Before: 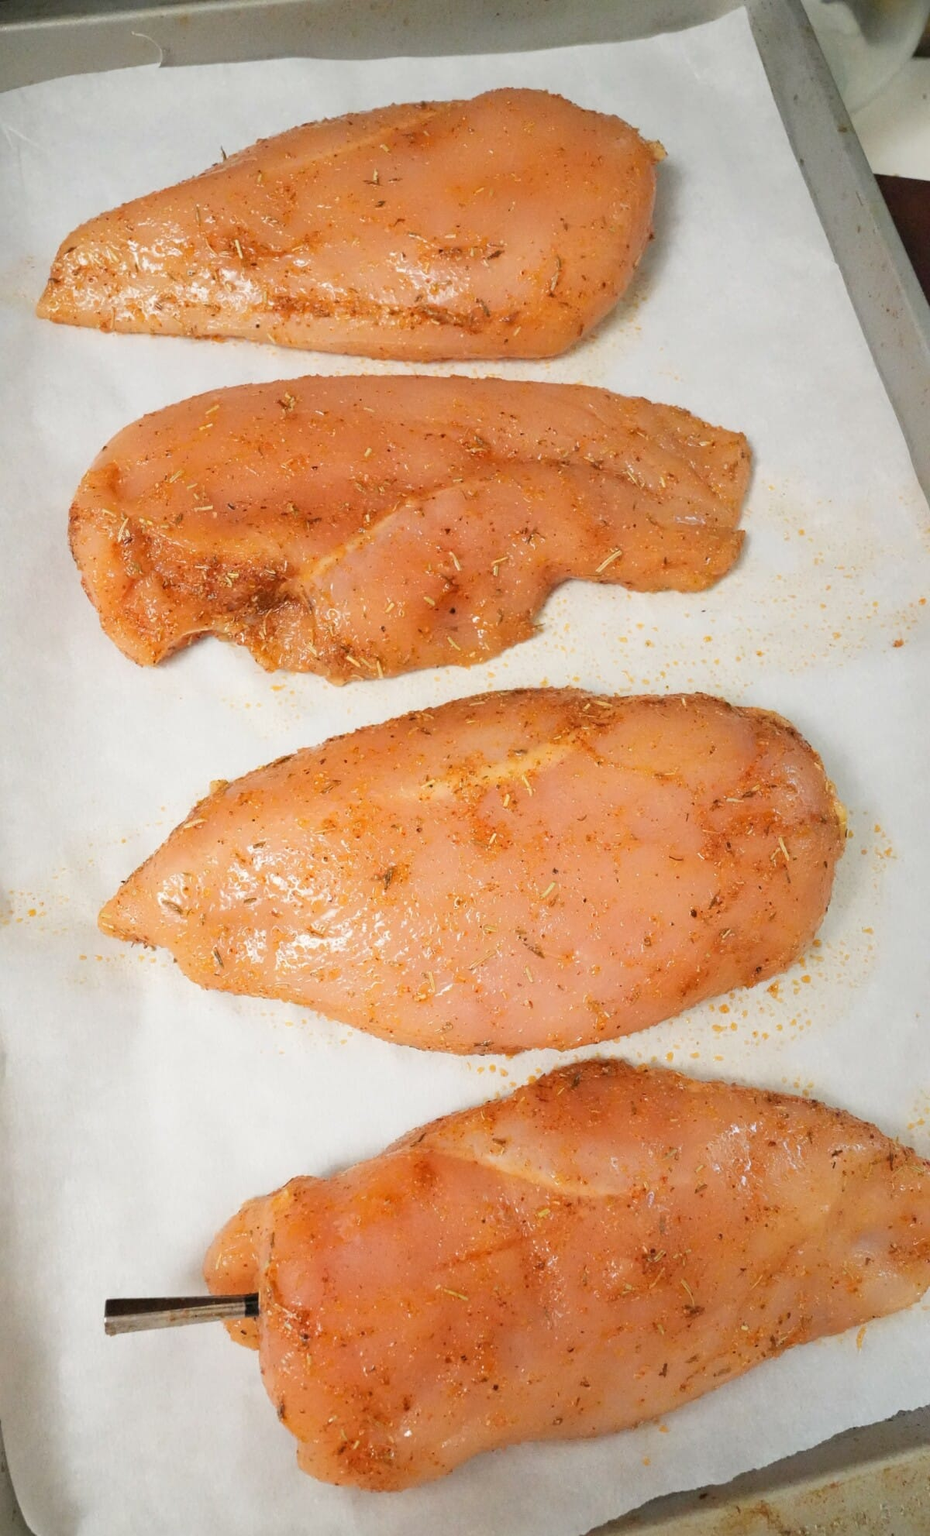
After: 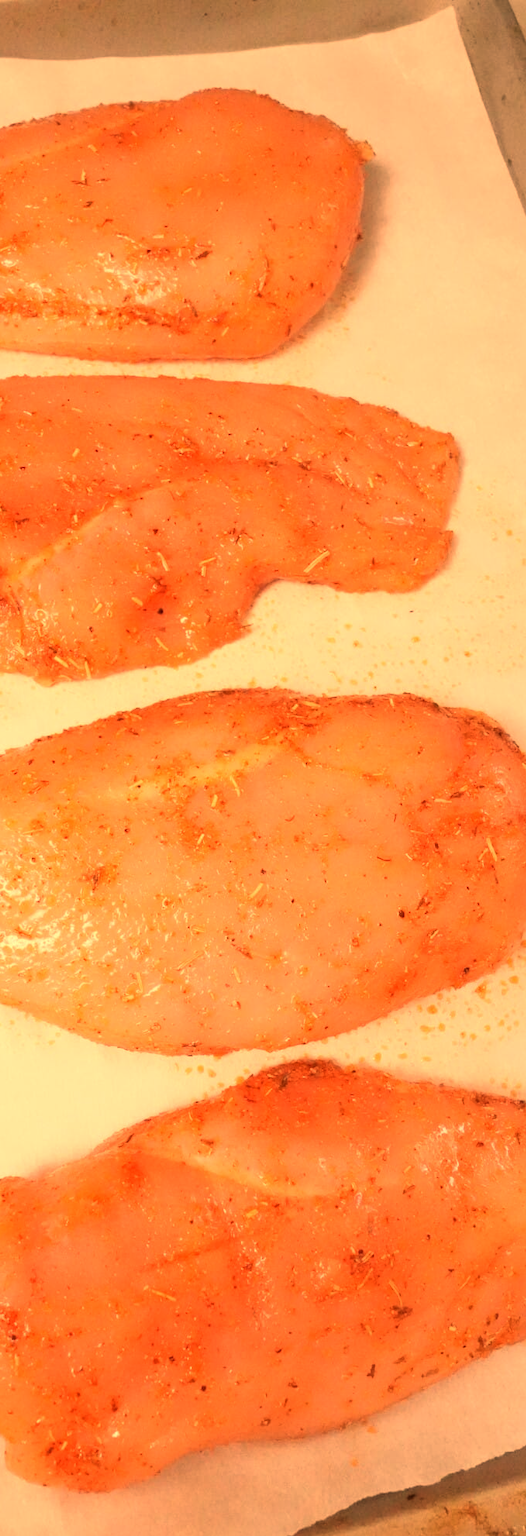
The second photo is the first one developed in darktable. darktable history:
white balance: red 1.467, blue 0.684
crop: left 31.458%, top 0%, right 11.876%
